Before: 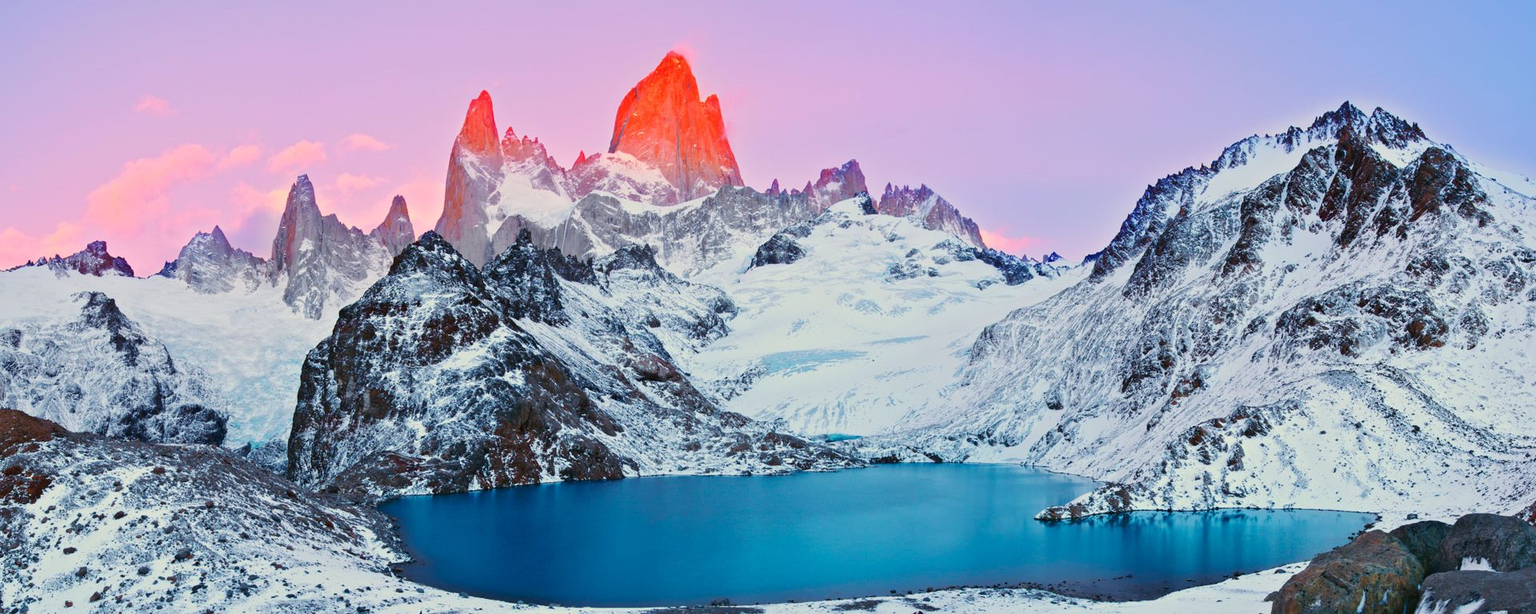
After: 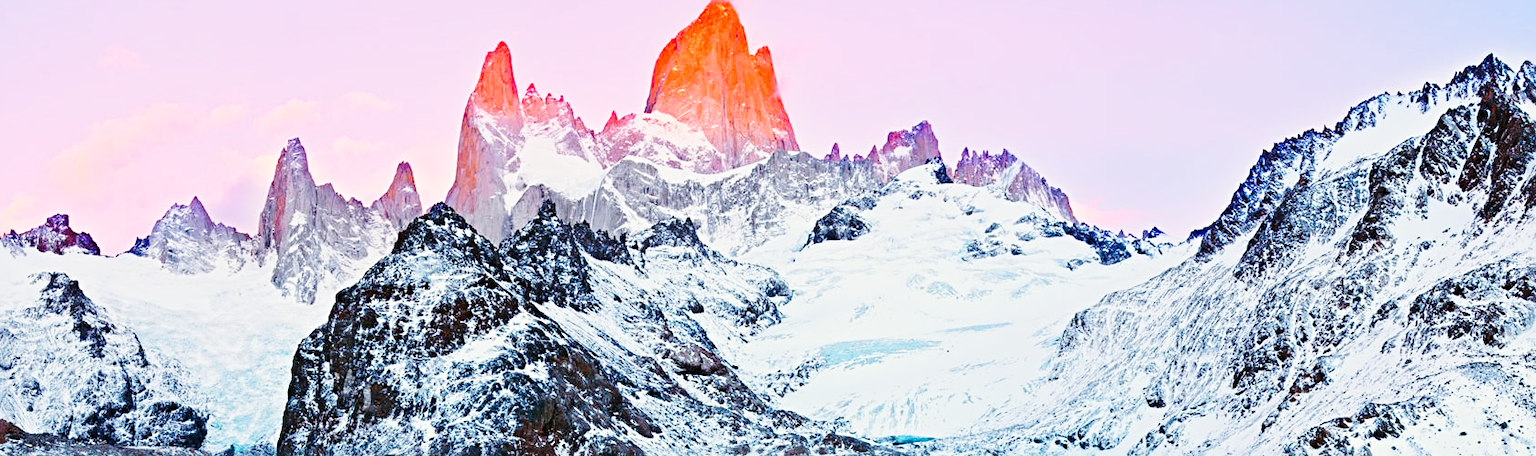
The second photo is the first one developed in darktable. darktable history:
base curve: curves: ch0 [(0, 0) (0.028, 0.03) (0.121, 0.232) (0.46, 0.748) (0.859, 0.968) (1, 1)], preserve colors none
crop: left 3.05%, top 8.914%, right 9.675%, bottom 26.118%
sharpen: radius 3.978
